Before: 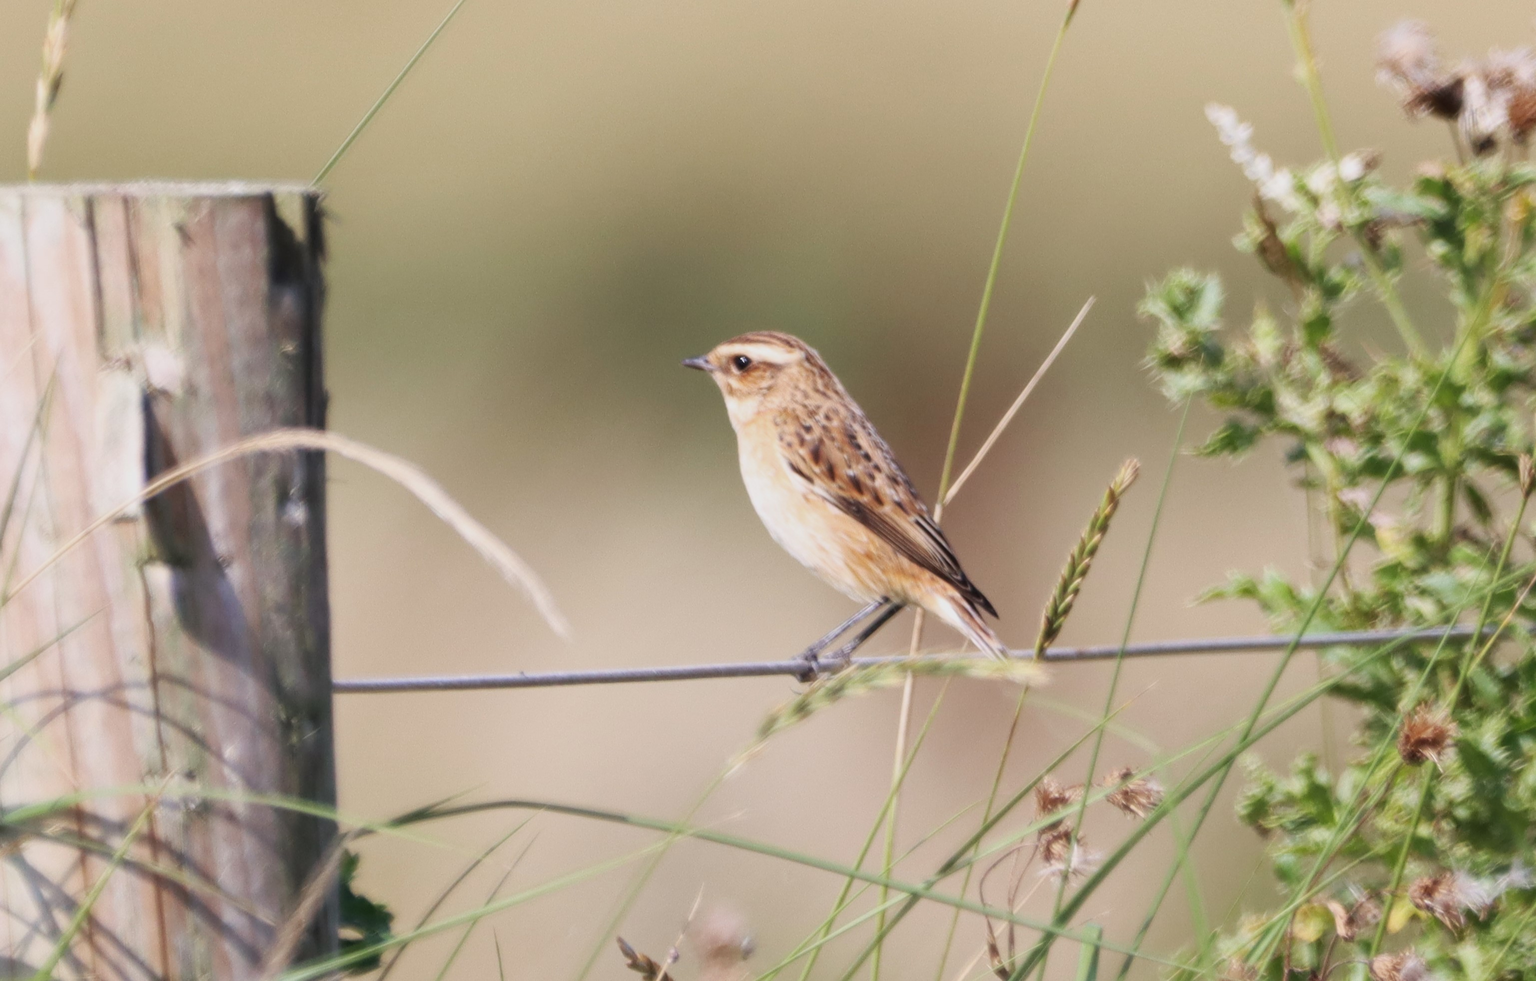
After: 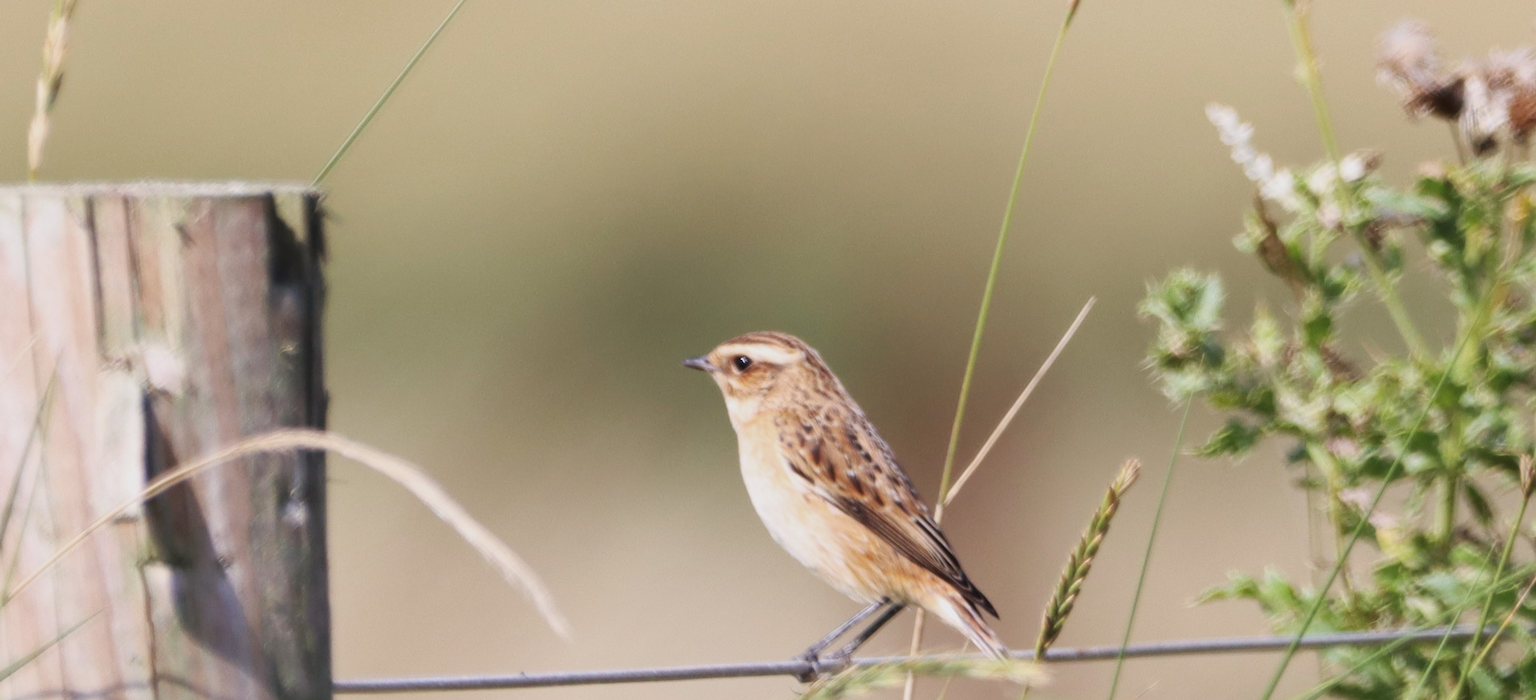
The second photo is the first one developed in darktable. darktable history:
crop: right 0%, bottom 28.628%
